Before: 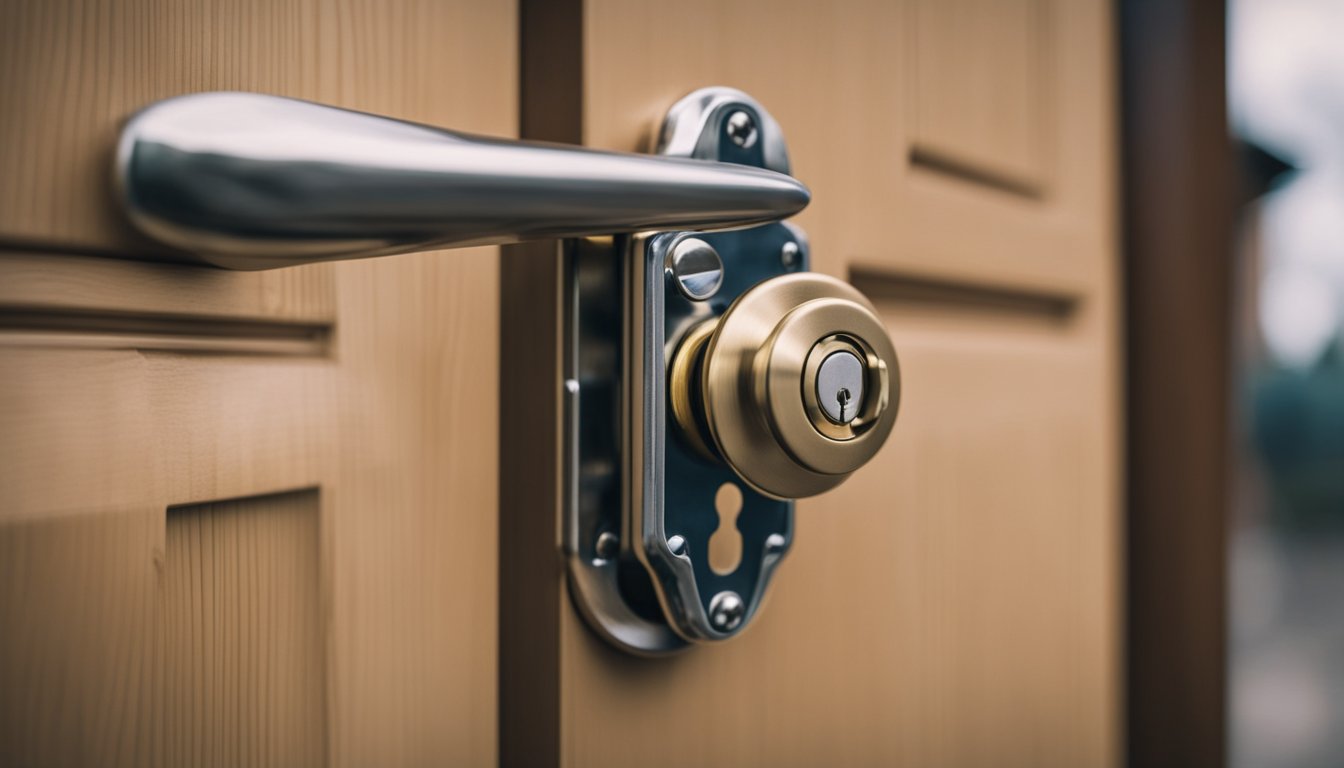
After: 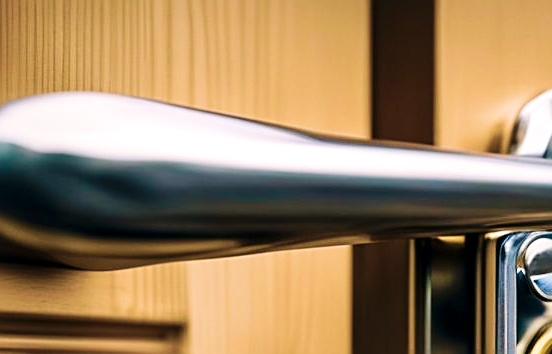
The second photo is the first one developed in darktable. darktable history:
velvia: strength 73.91%
local contrast: mode bilateral grid, contrast 24, coarseness 60, detail 151%, midtone range 0.2
sharpen: amount 0.497
crop and rotate: left 11.068%, top 0.047%, right 47.85%, bottom 53.737%
base curve: curves: ch0 [(0, 0) (0.036, 0.025) (0.121, 0.166) (0.206, 0.329) (0.605, 0.79) (1, 1)], preserve colors none
